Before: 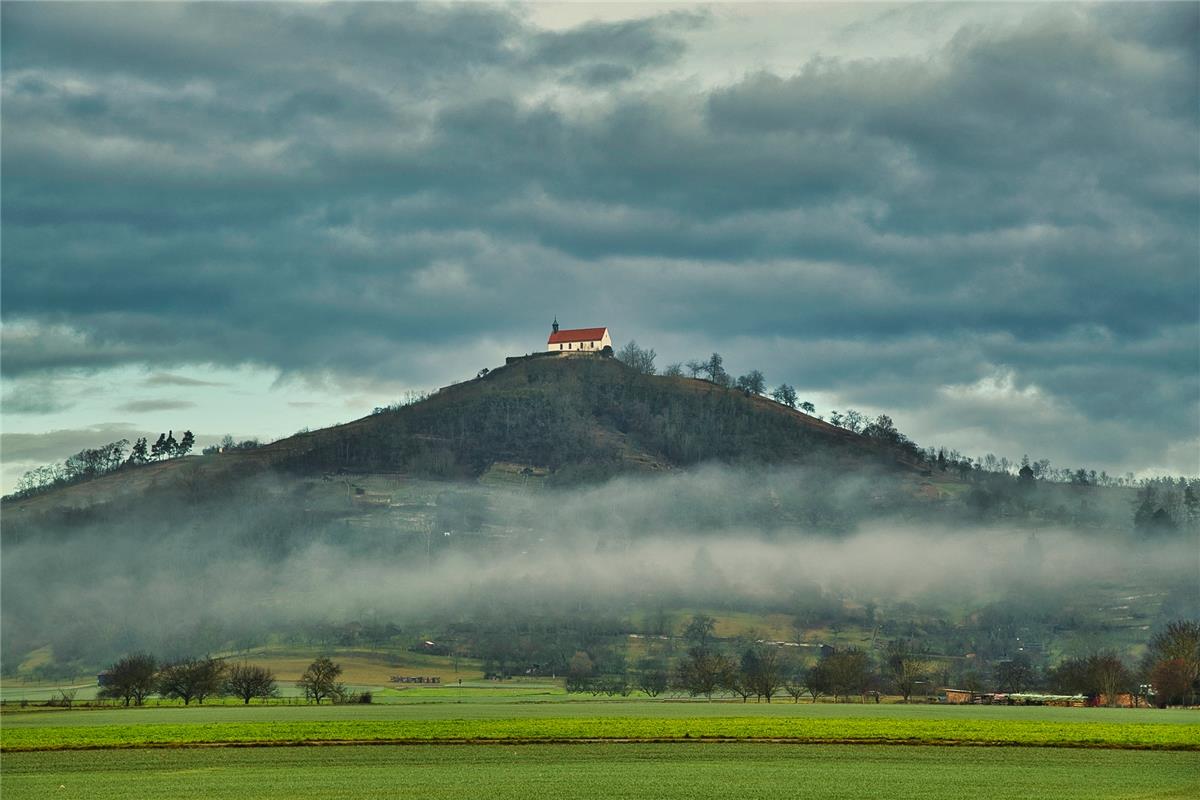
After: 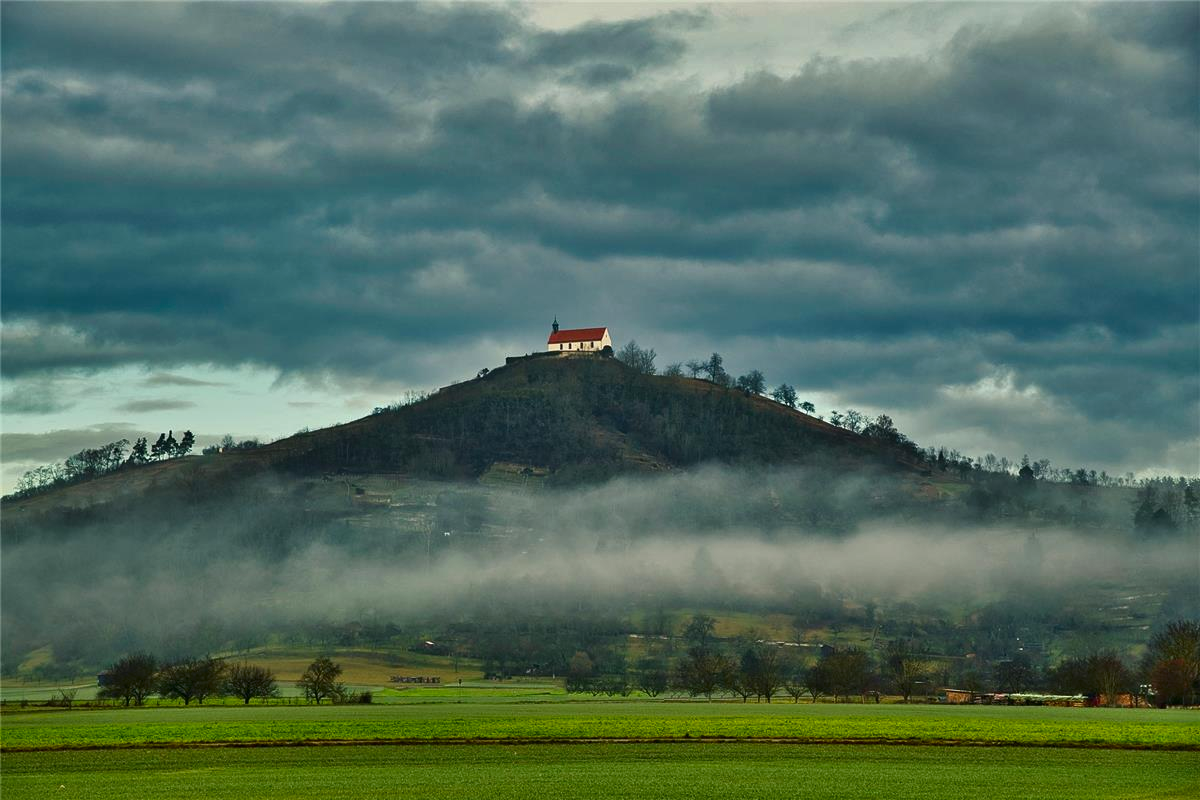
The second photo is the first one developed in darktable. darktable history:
contrast brightness saturation: contrast 0.068, brightness -0.139, saturation 0.112
